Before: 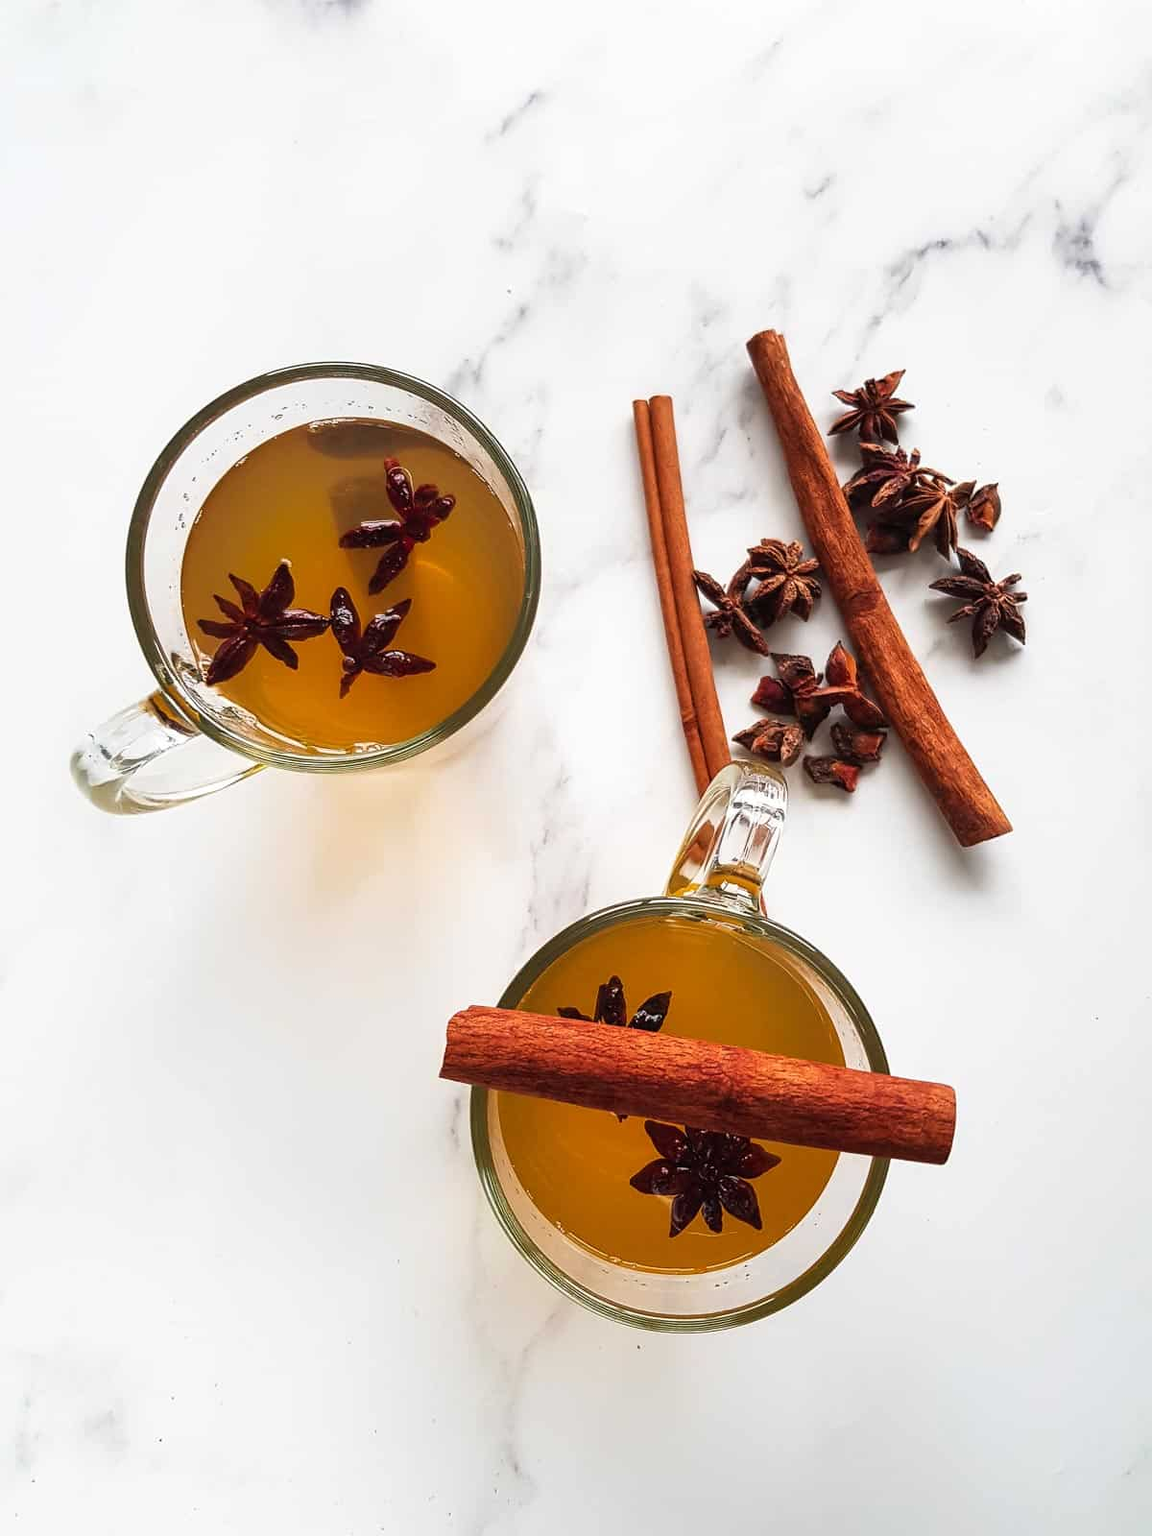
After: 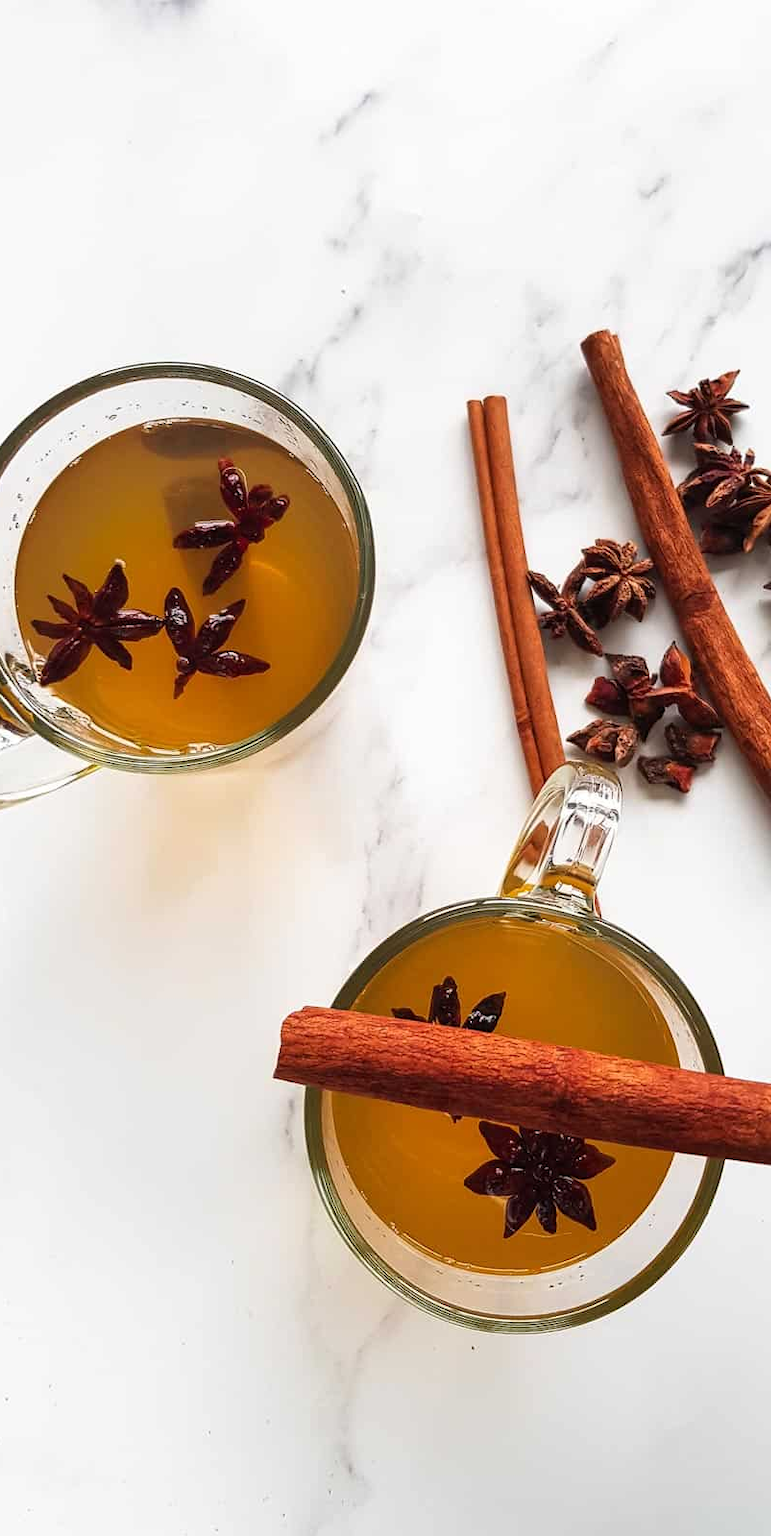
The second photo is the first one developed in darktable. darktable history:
crop and rotate: left 14.418%, right 18.616%
